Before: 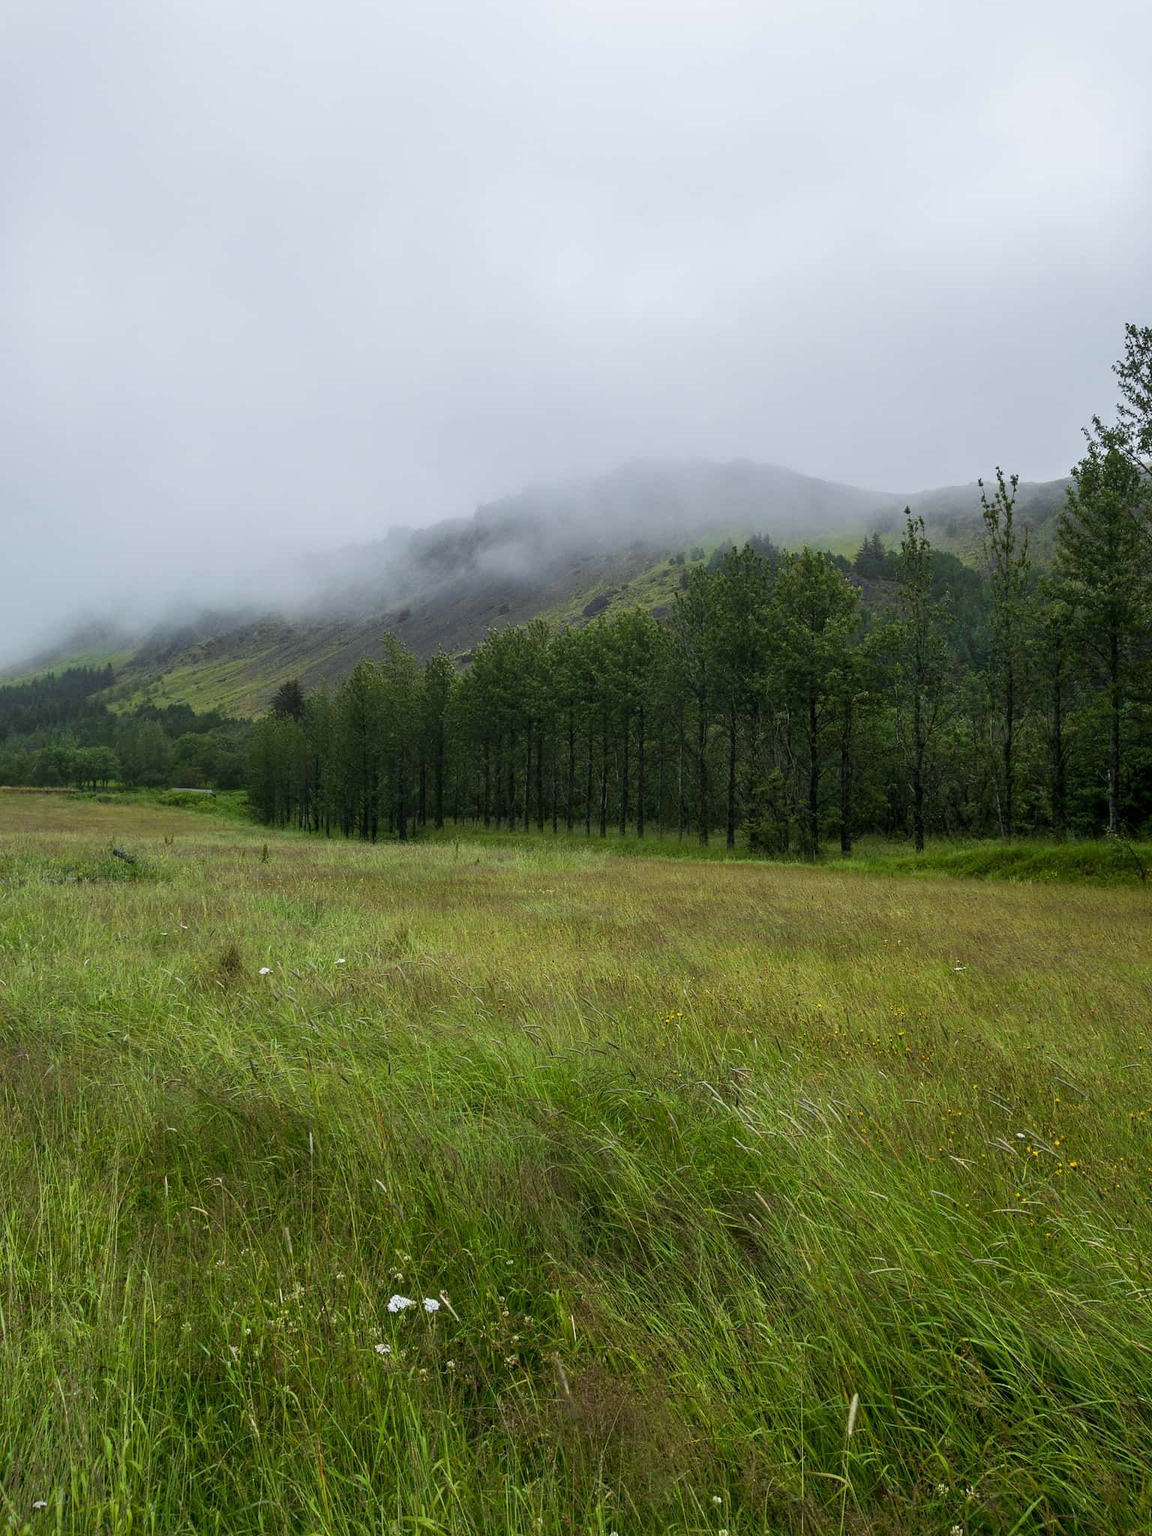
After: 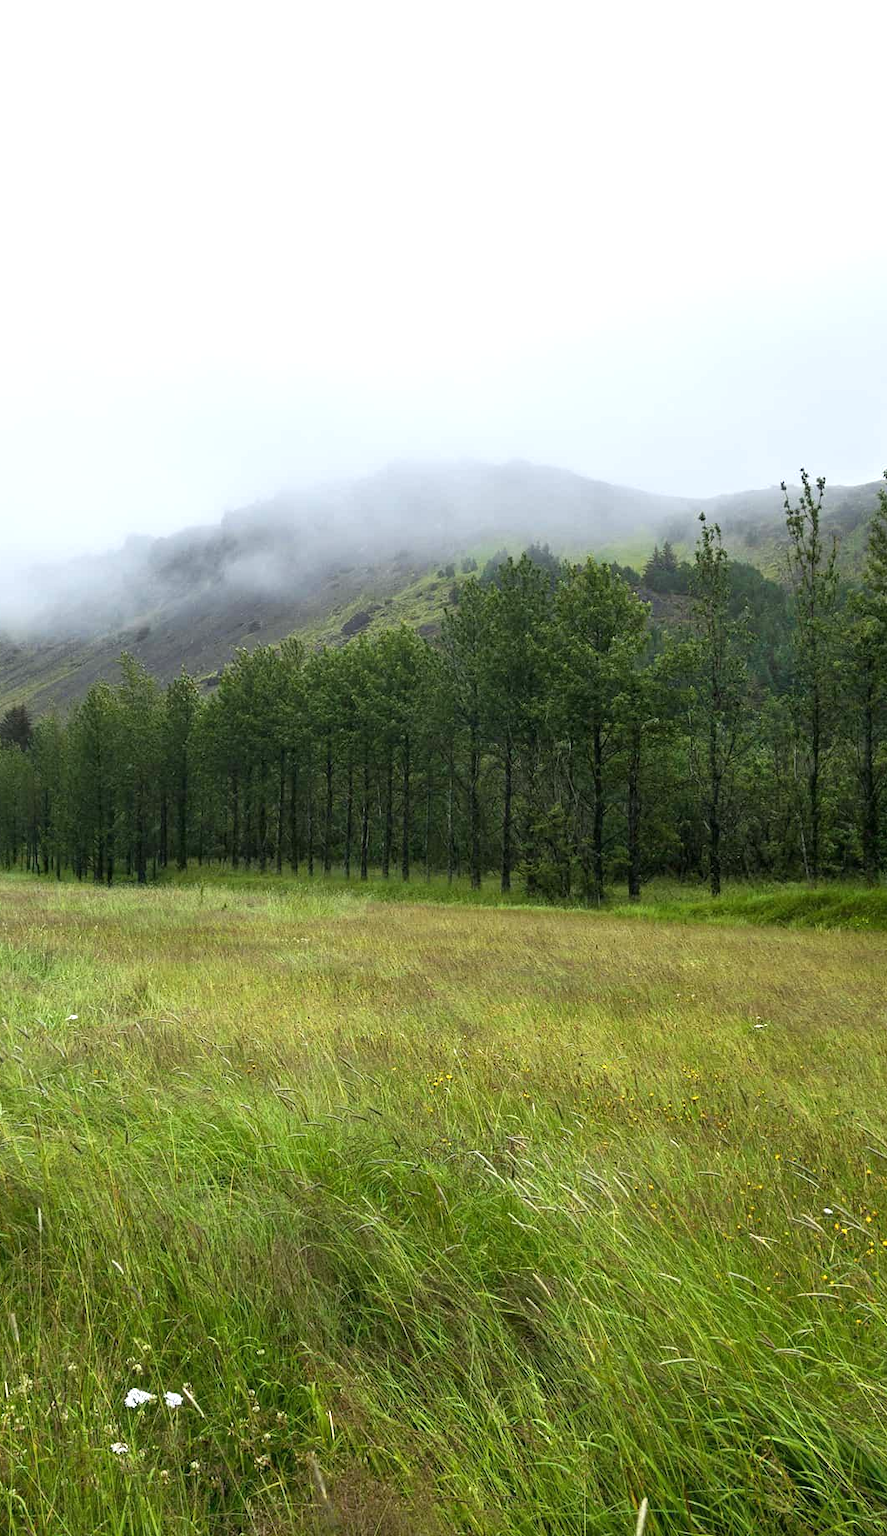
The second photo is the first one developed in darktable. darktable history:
crop and rotate: left 23.944%, top 2.976%, right 6.619%, bottom 6.978%
exposure: black level correction 0, exposure 0.701 EV, compensate highlight preservation false
